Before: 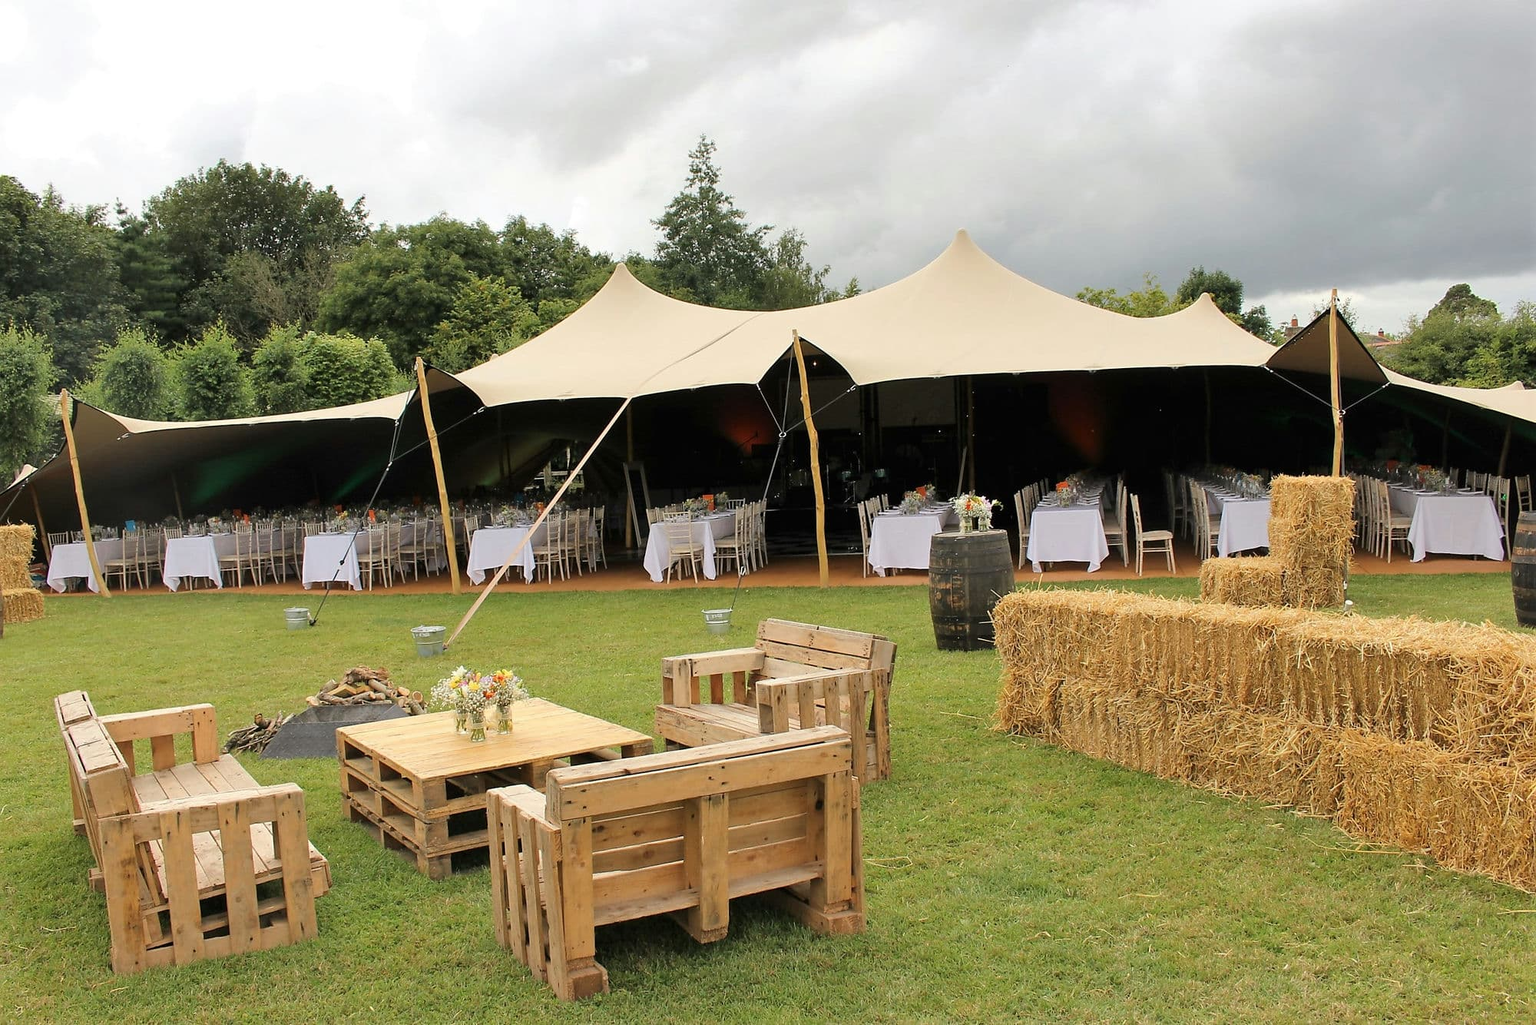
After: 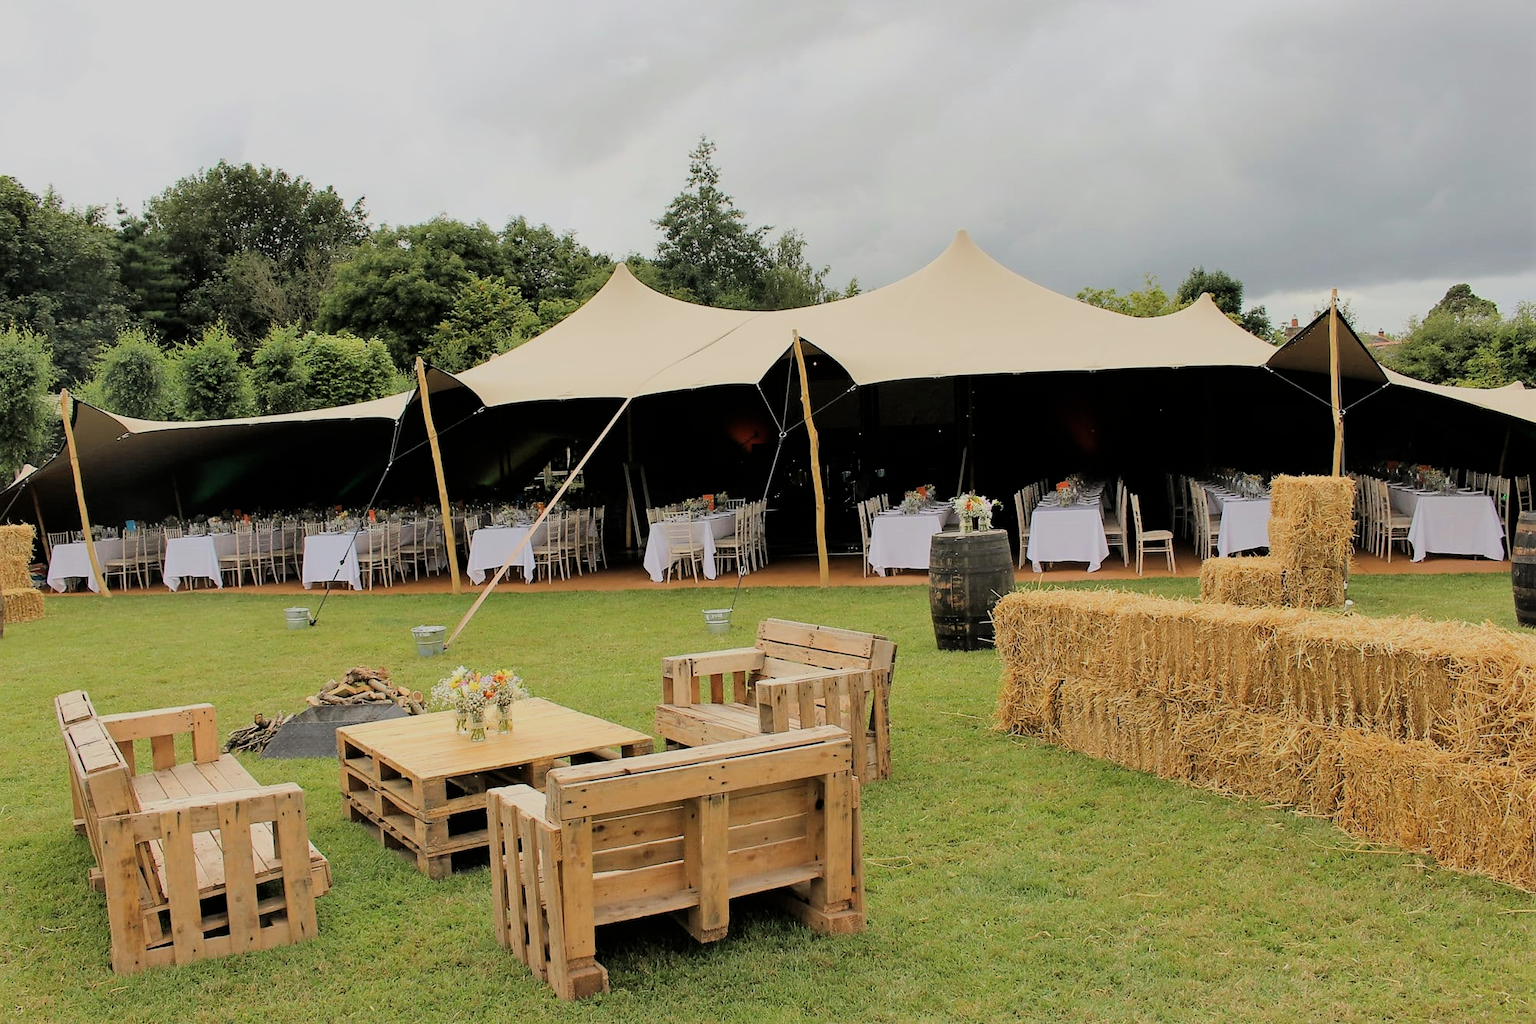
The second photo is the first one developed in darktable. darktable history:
filmic rgb: black relative exposure -9.16 EV, white relative exposure 6.78 EV, threshold 3.01 EV, hardness 3.06, contrast 1.062, color science v6 (2022), enable highlight reconstruction true
